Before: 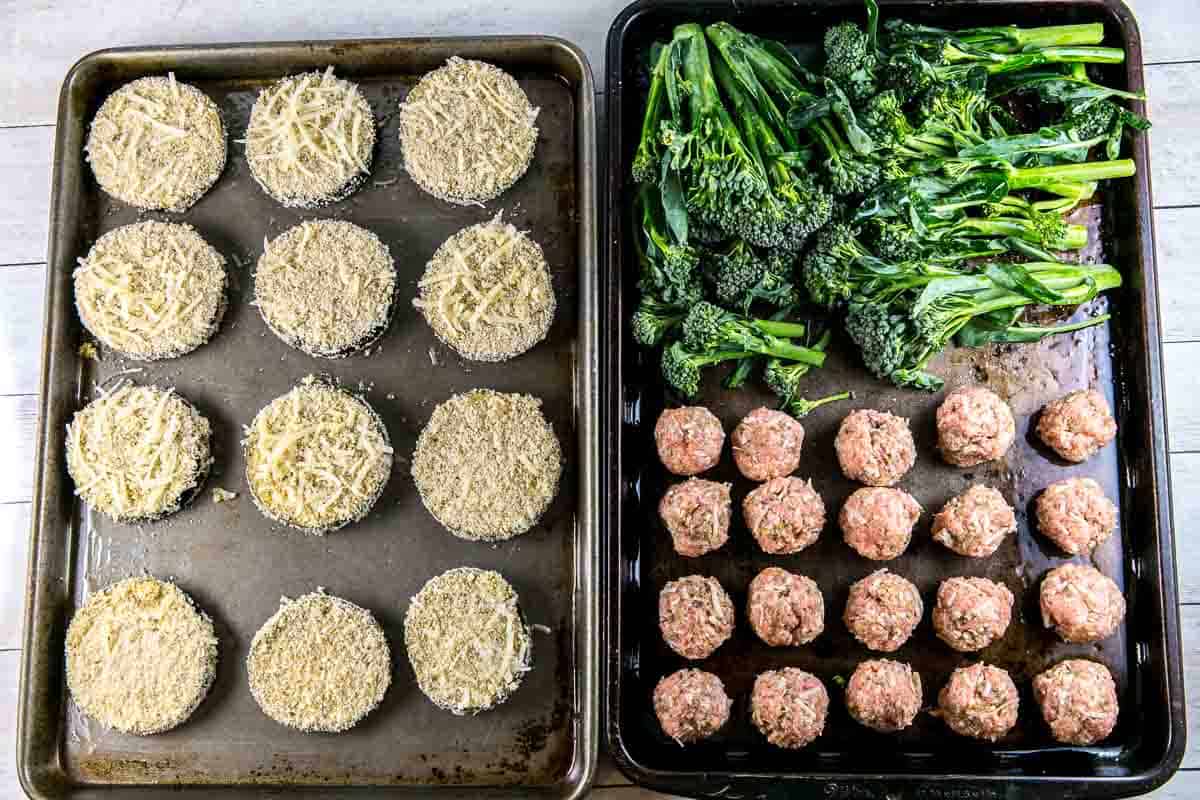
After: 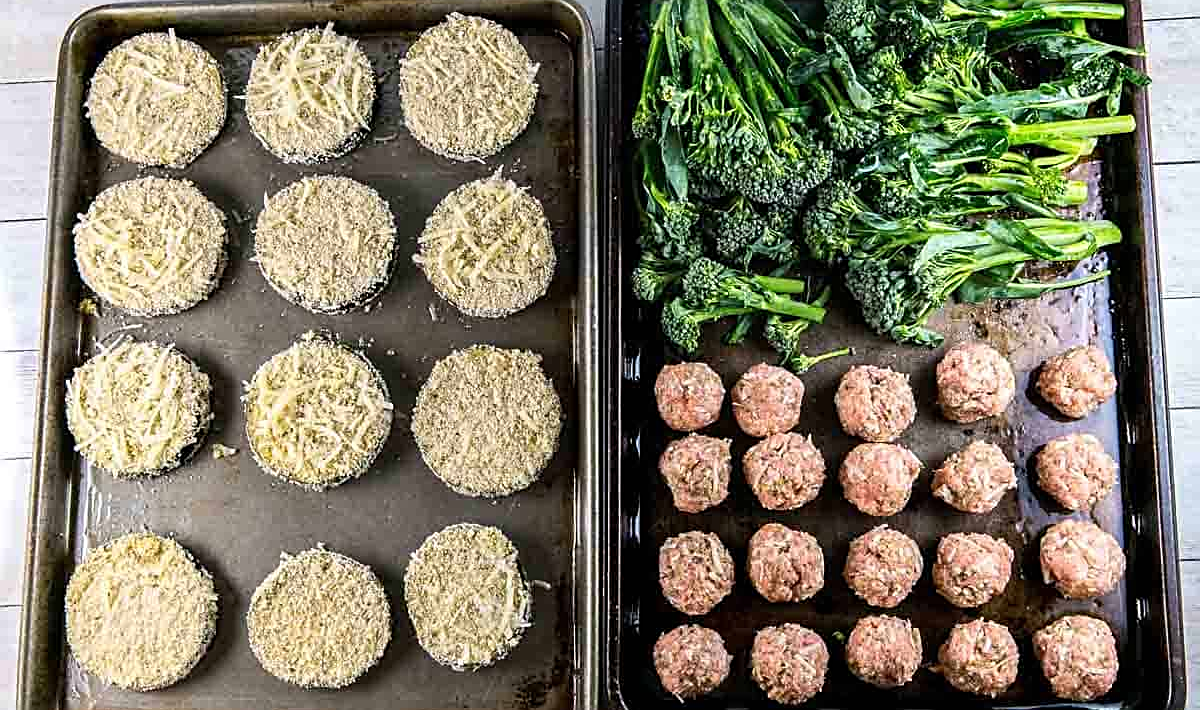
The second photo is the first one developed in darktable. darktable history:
sharpen: on, module defaults
crop and rotate: top 5.609%, bottom 5.609%
